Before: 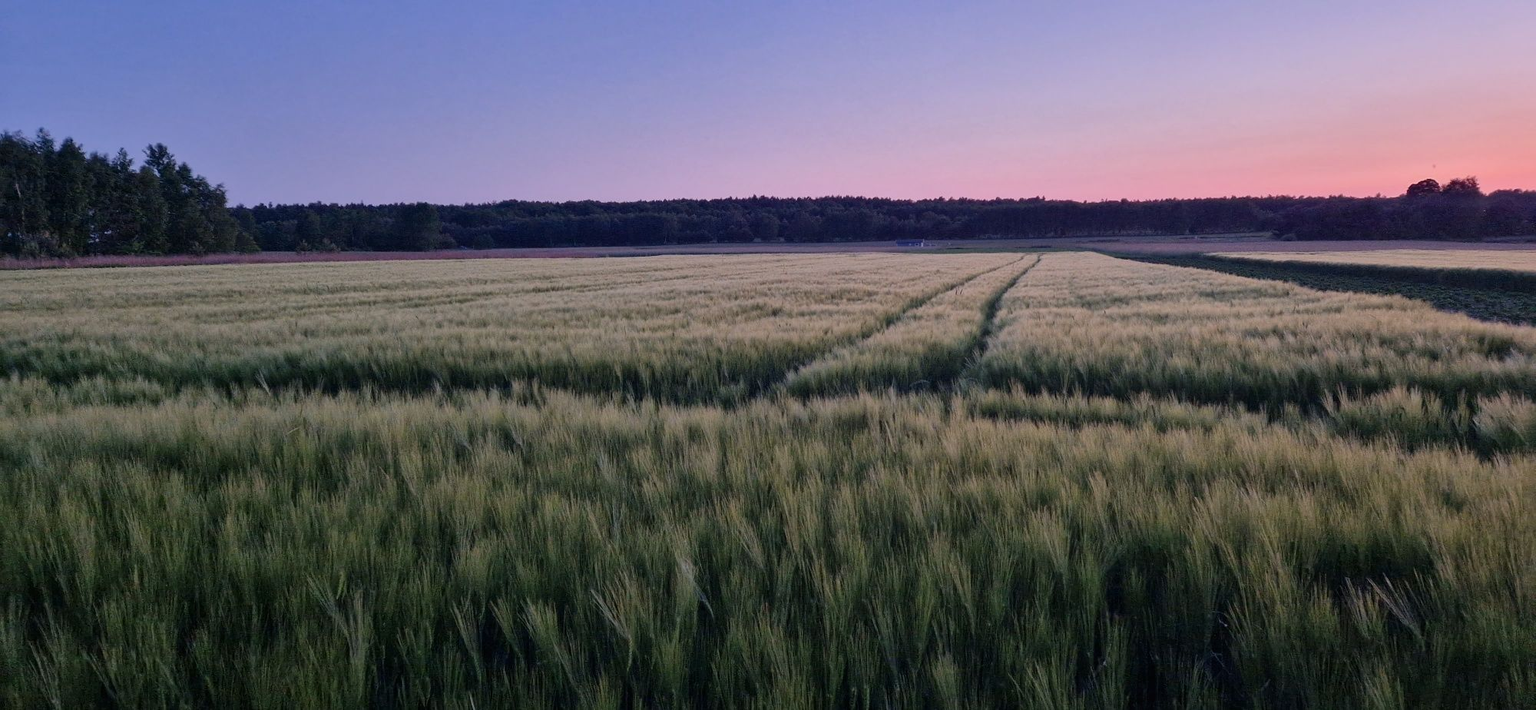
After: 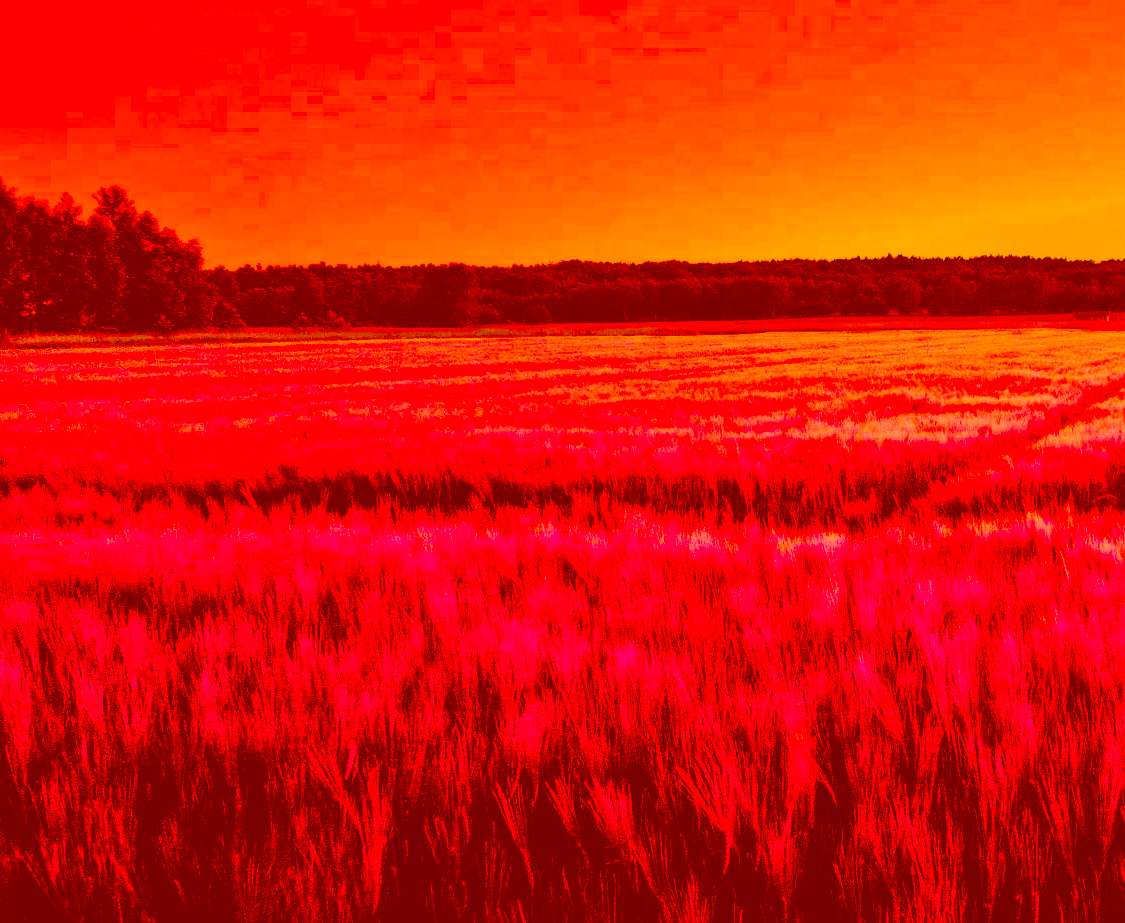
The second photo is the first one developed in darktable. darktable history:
crop: left 4.684%, right 39.029%
color correction: highlights a* -39.15, highlights b* -39.98, shadows a* -39.87, shadows b* -39.39, saturation -2.98
shadows and highlights: shadows -8.63, white point adjustment 1.43, highlights 9.62
tone equalizer: -7 EV 0.158 EV, -6 EV 0.629 EV, -5 EV 1.12 EV, -4 EV 1.29 EV, -3 EV 1.17 EV, -2 EV 0.6 EV, -1 EV 0.147 EV, mask exposure compensation -0.507 EV
filmic rgb: black relative exposure -8.29 EV, white relative exposure 2.23 EV, hardness 7.08, latitude 86.44%, contrast 1.69, highlights saturation mix -3.68%, shadows ↔ highlights balance -1.93%
